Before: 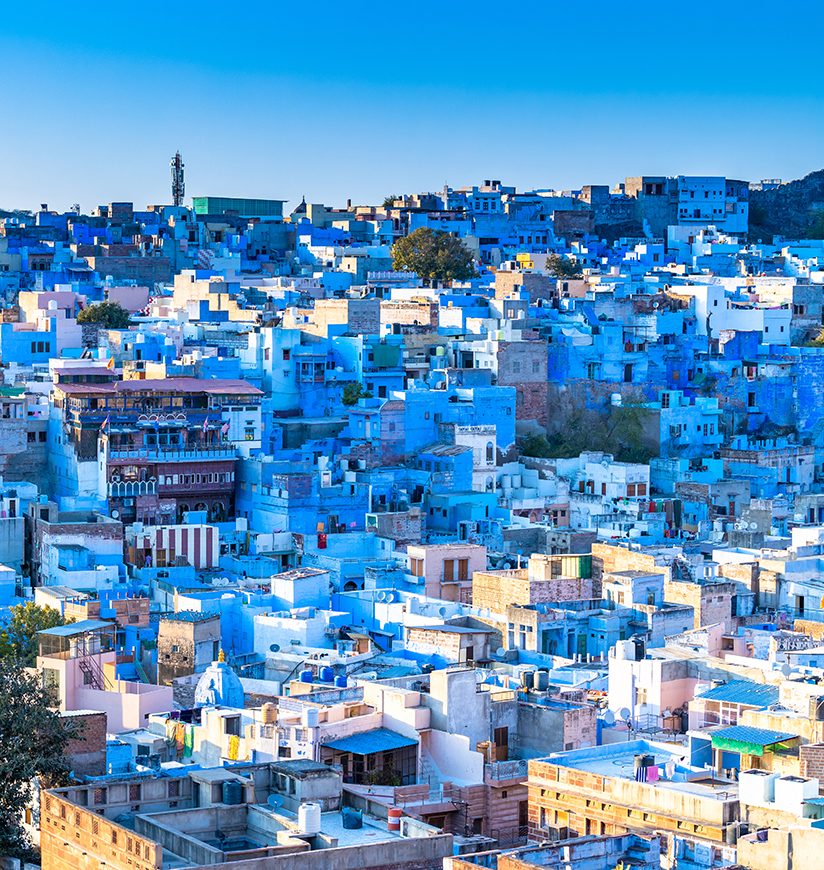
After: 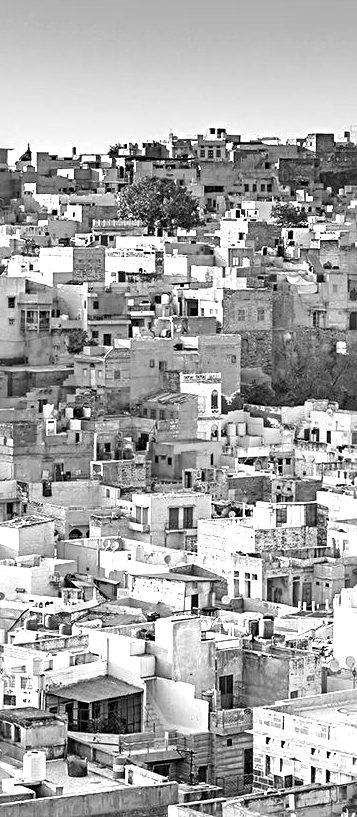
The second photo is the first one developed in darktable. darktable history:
crop: left 33.452%, top 6.025%, right 23.155%
exposure: black level correction 0, exposure 0.6 EV, compensate exposure bias true, compensate highlight preservation false
sharpen: radius 4
monochrome: a 2.21, b -1.33, size 2.2
